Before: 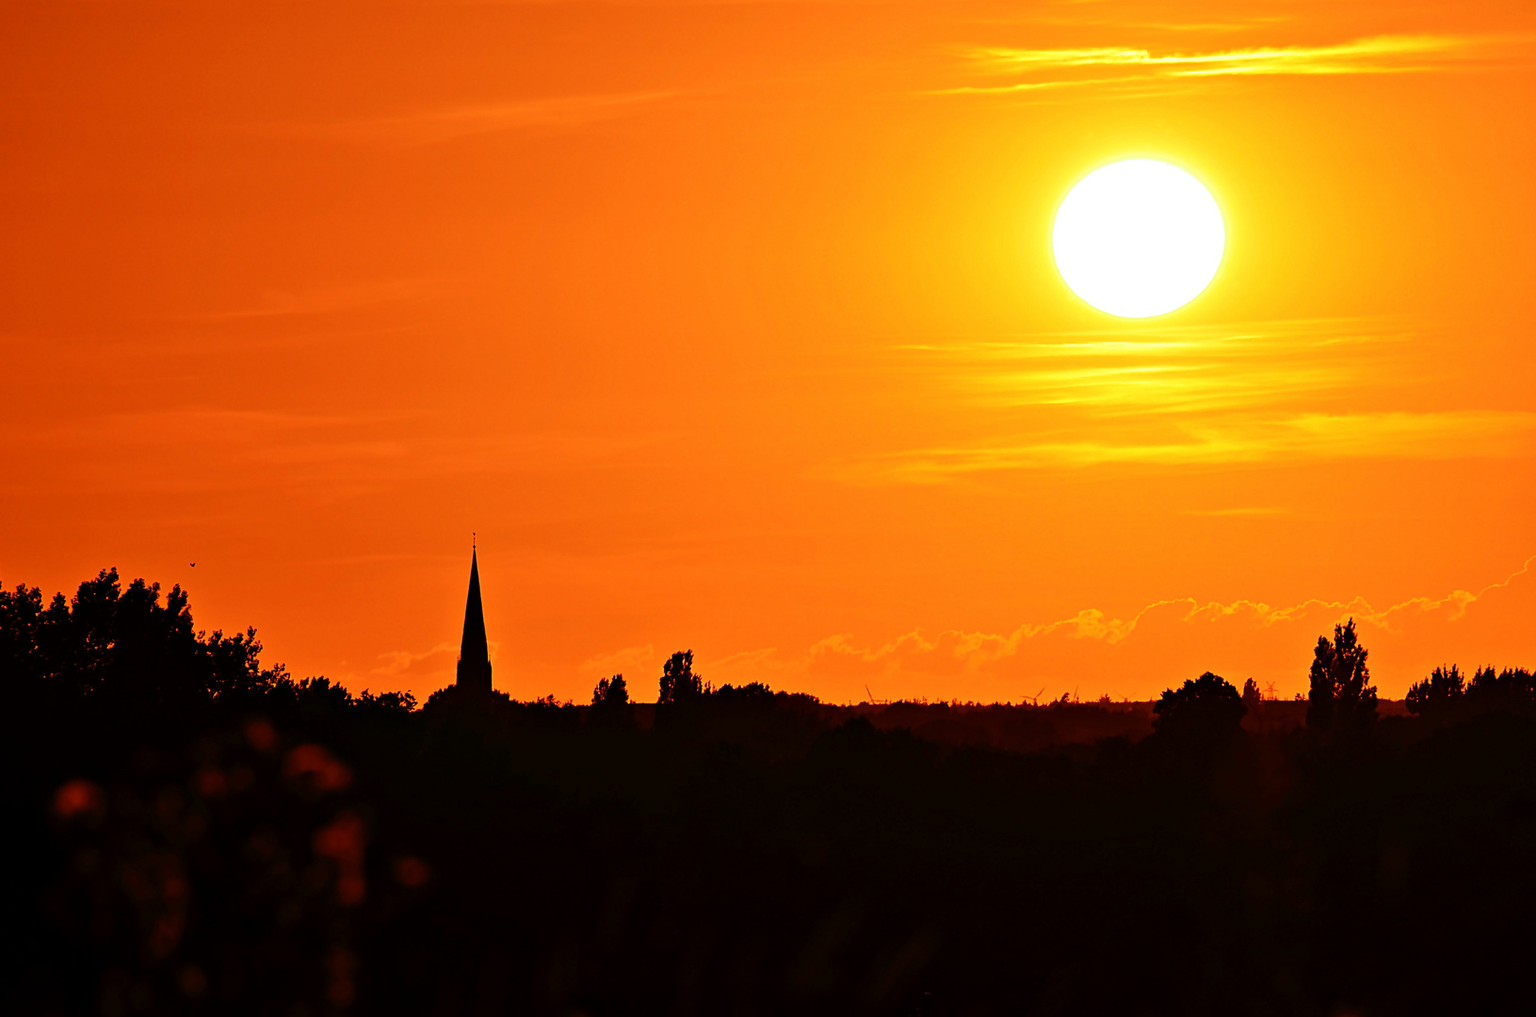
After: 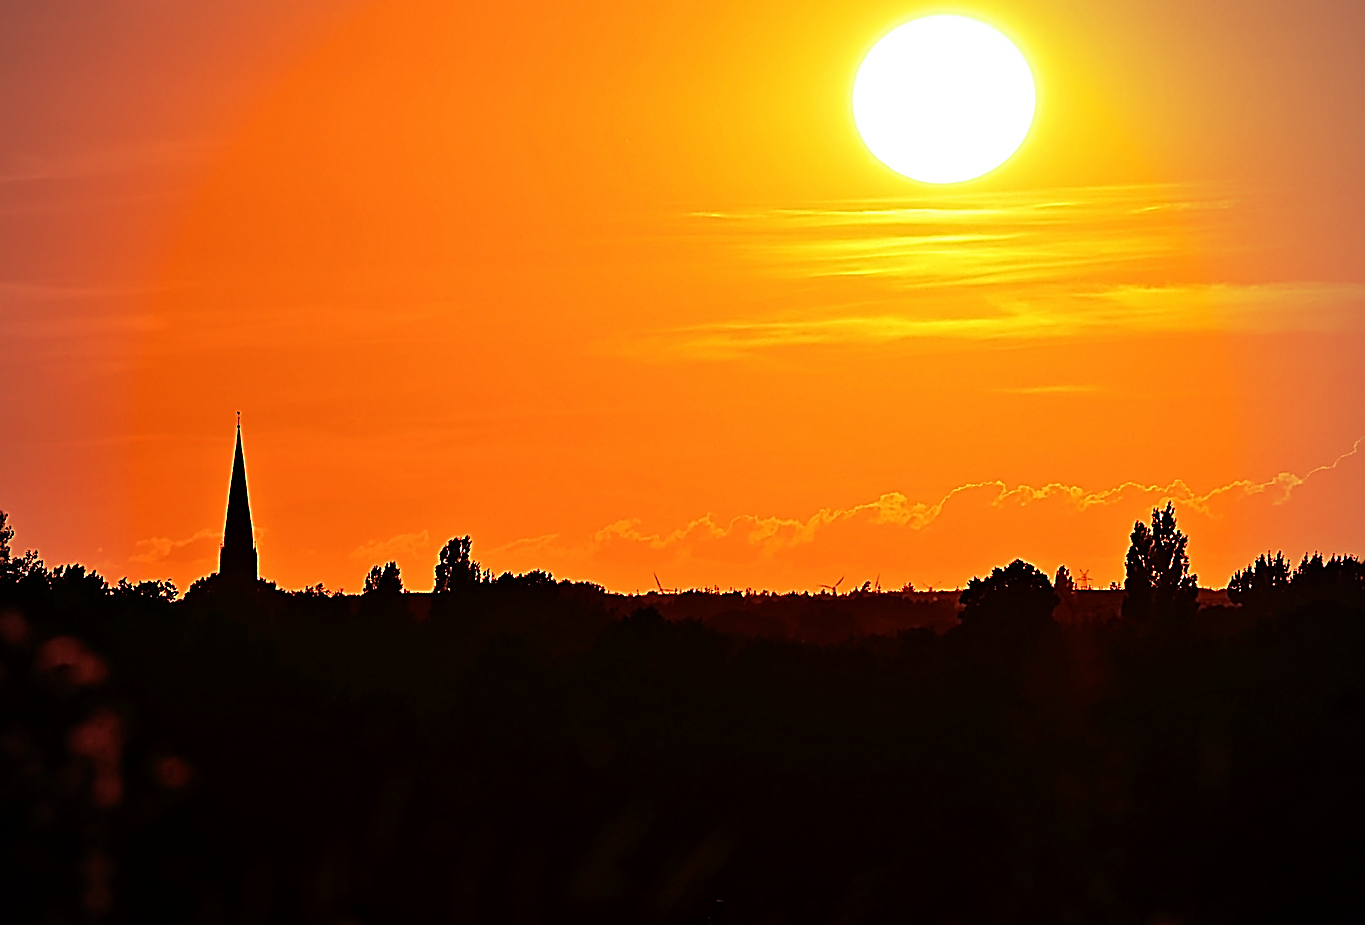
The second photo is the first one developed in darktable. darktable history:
exposure: compensate highlight preservation false
crop: left 16.272%, top 14.308%
velvia: strength 44.77%
vignetting: on, module defaults
sharpen: amount 1.982
